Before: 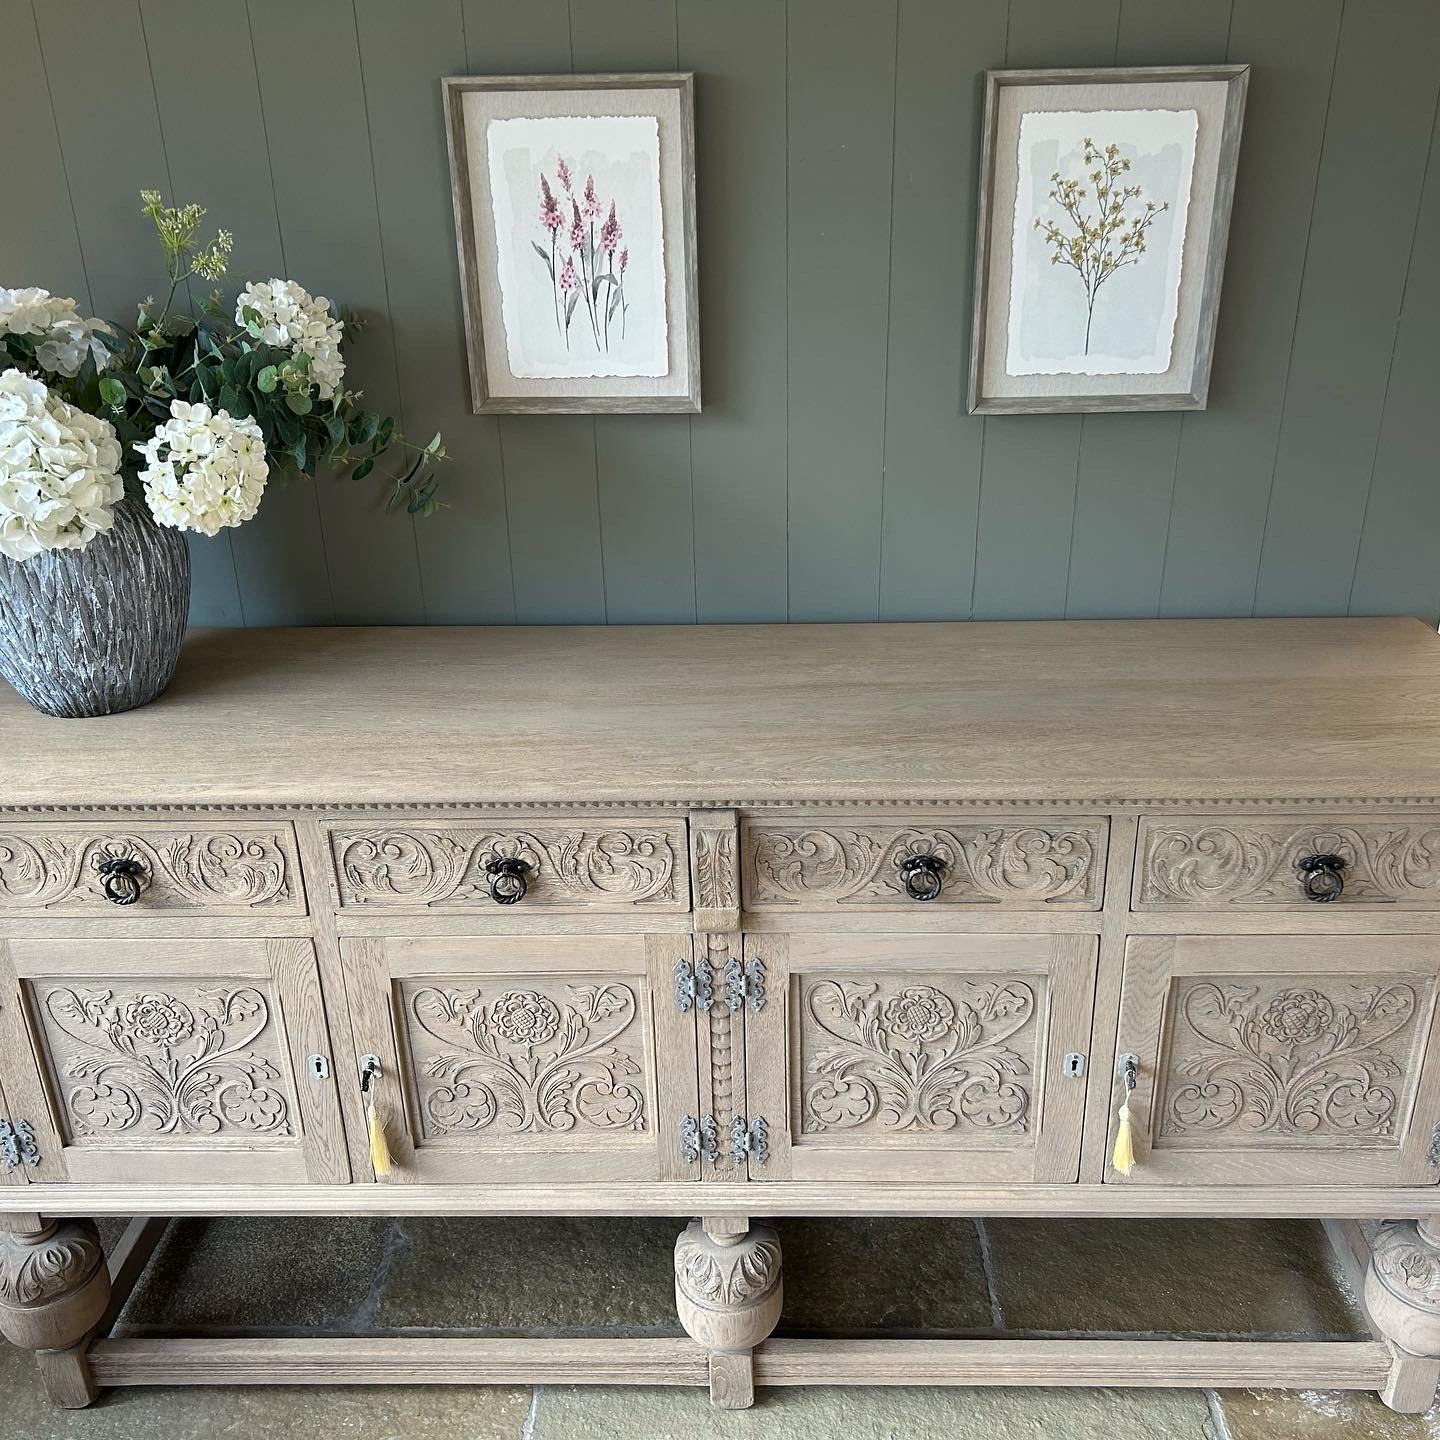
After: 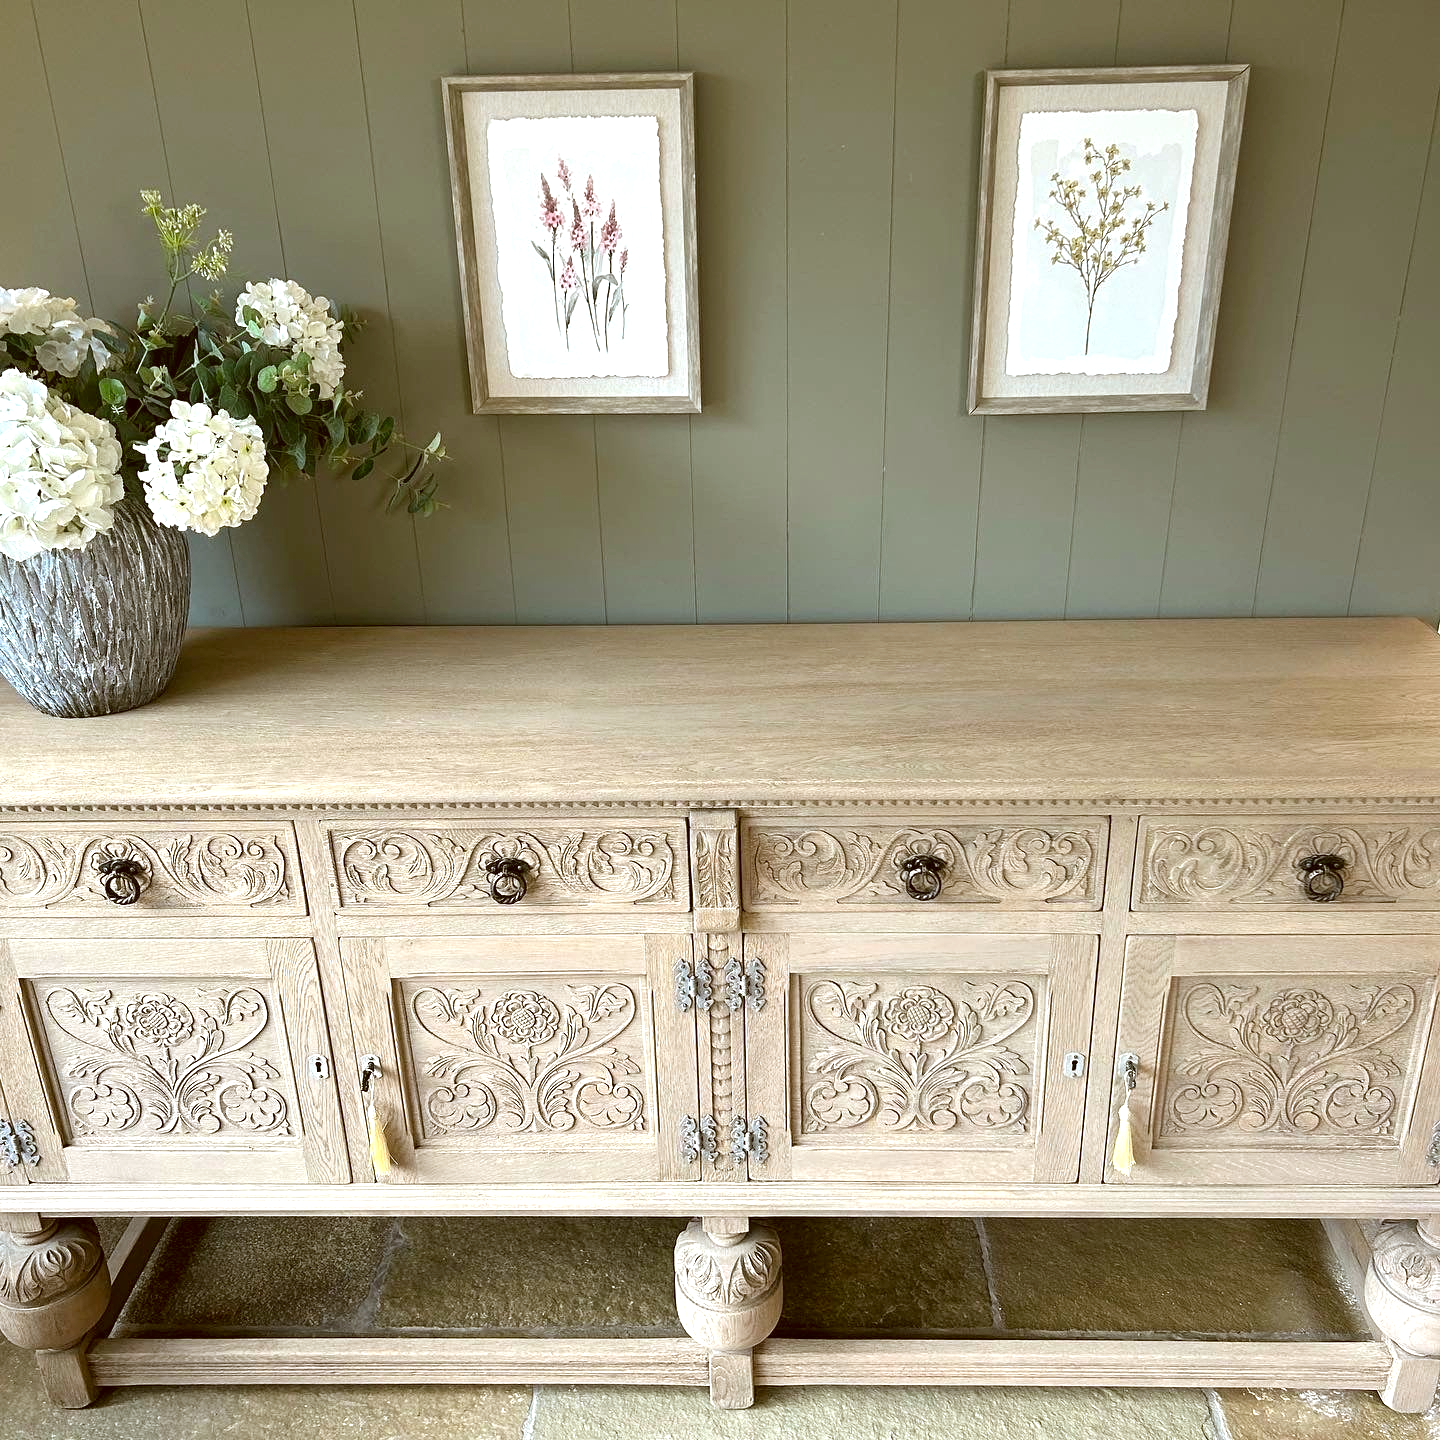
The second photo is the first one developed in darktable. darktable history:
color correction: highlights a* -0.482, highlights b* 0.161, shadows a* 4.66, shadows b* 20.72
exposure: exposure 0.574 EV, compensate highlight preservation false
